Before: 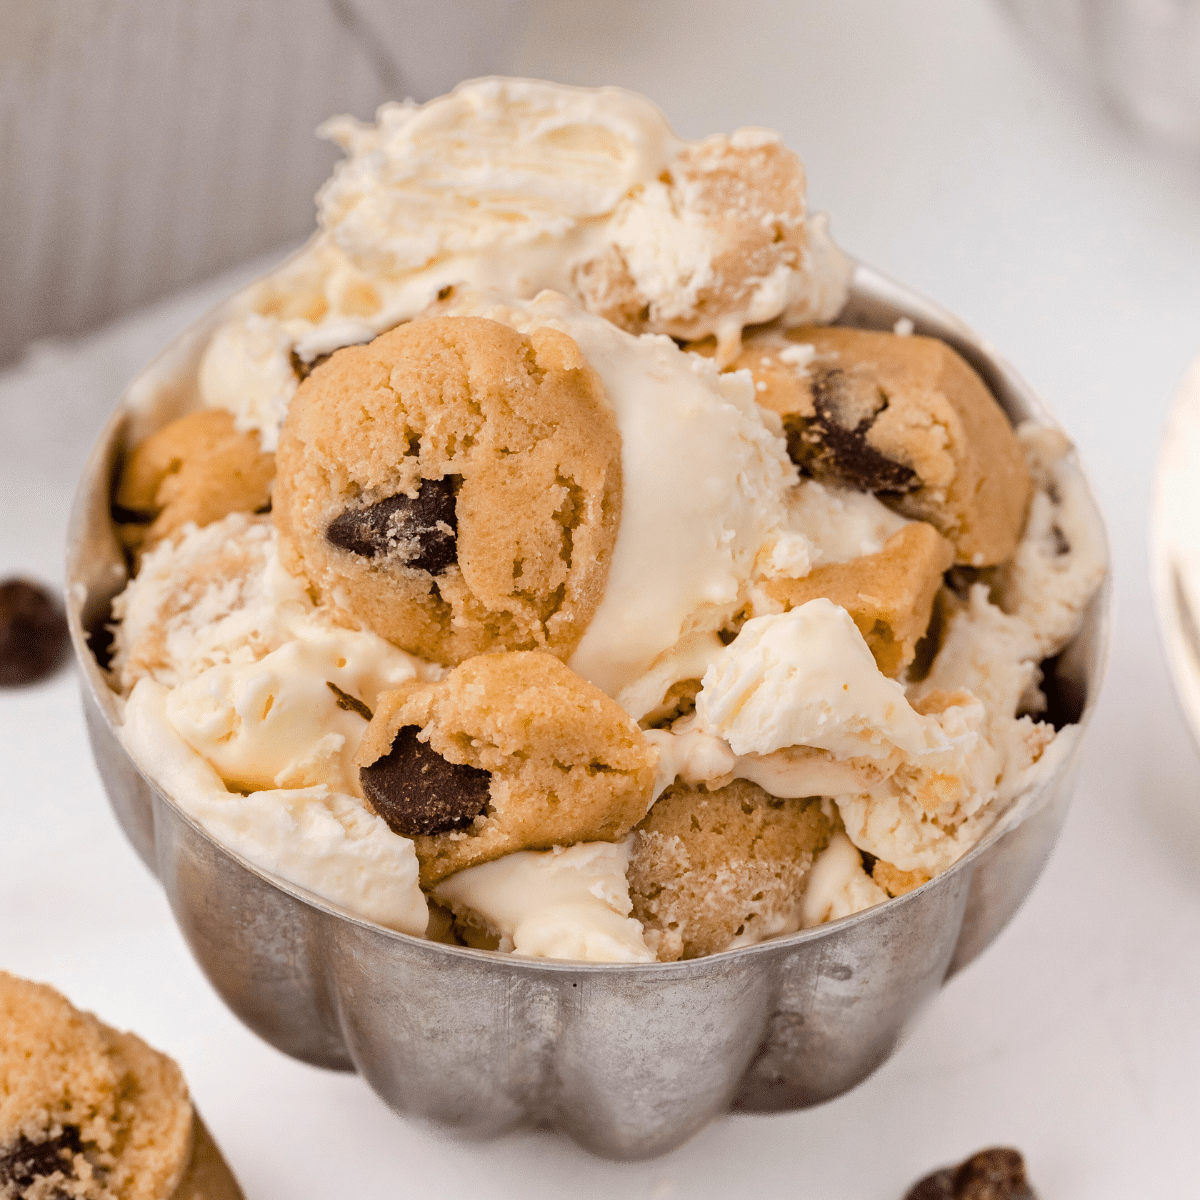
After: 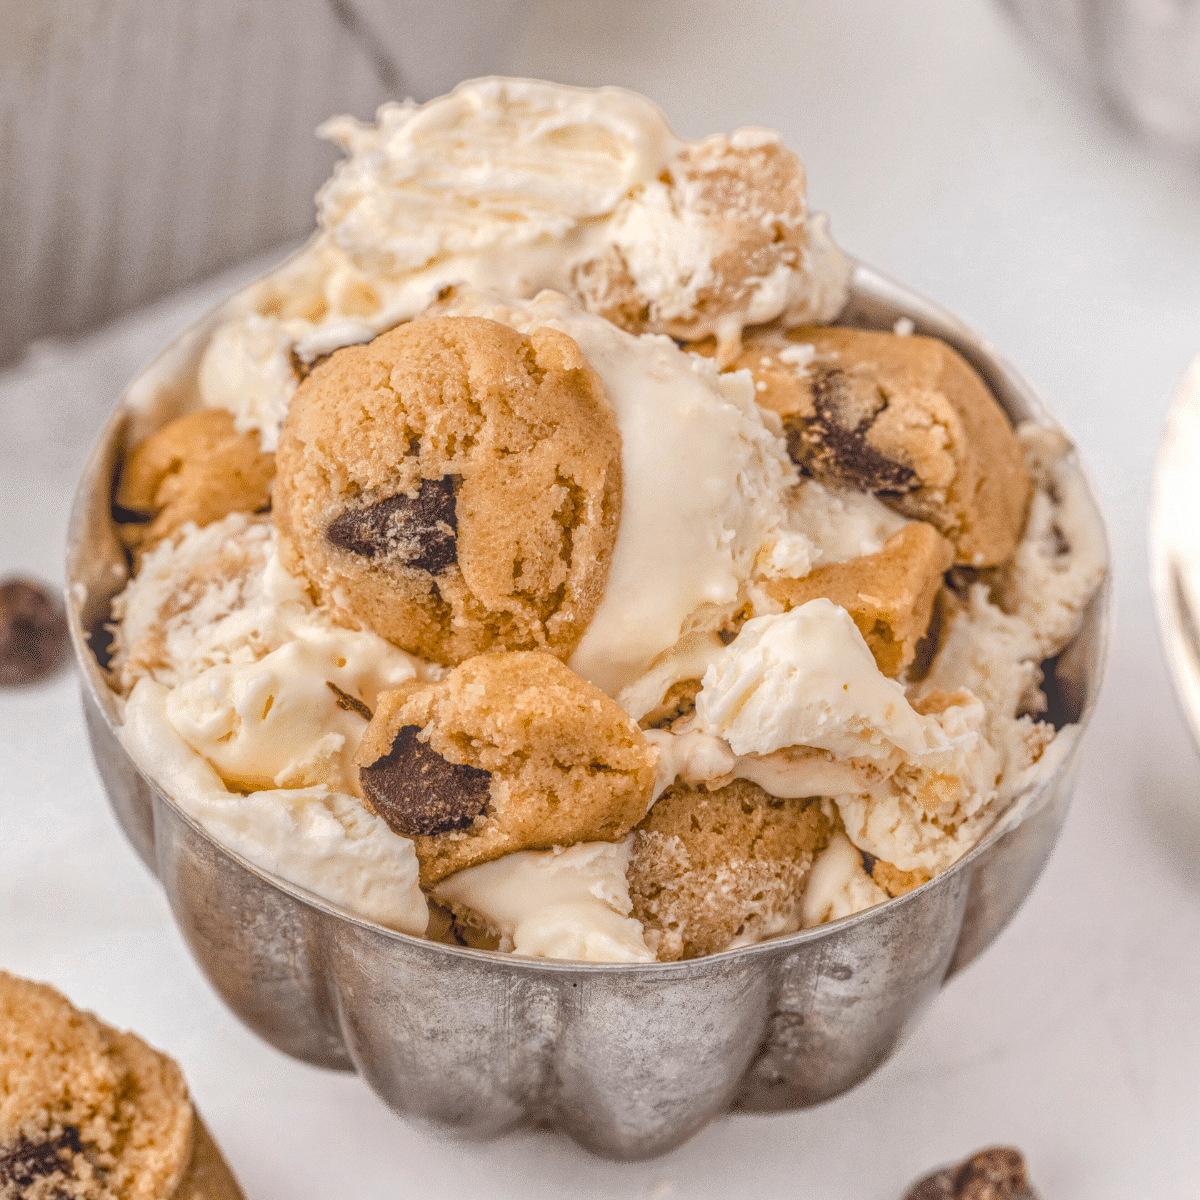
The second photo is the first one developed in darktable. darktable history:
local contrast: highlights 20%, shadows 30%, detail 200%, midtone range 0.2
